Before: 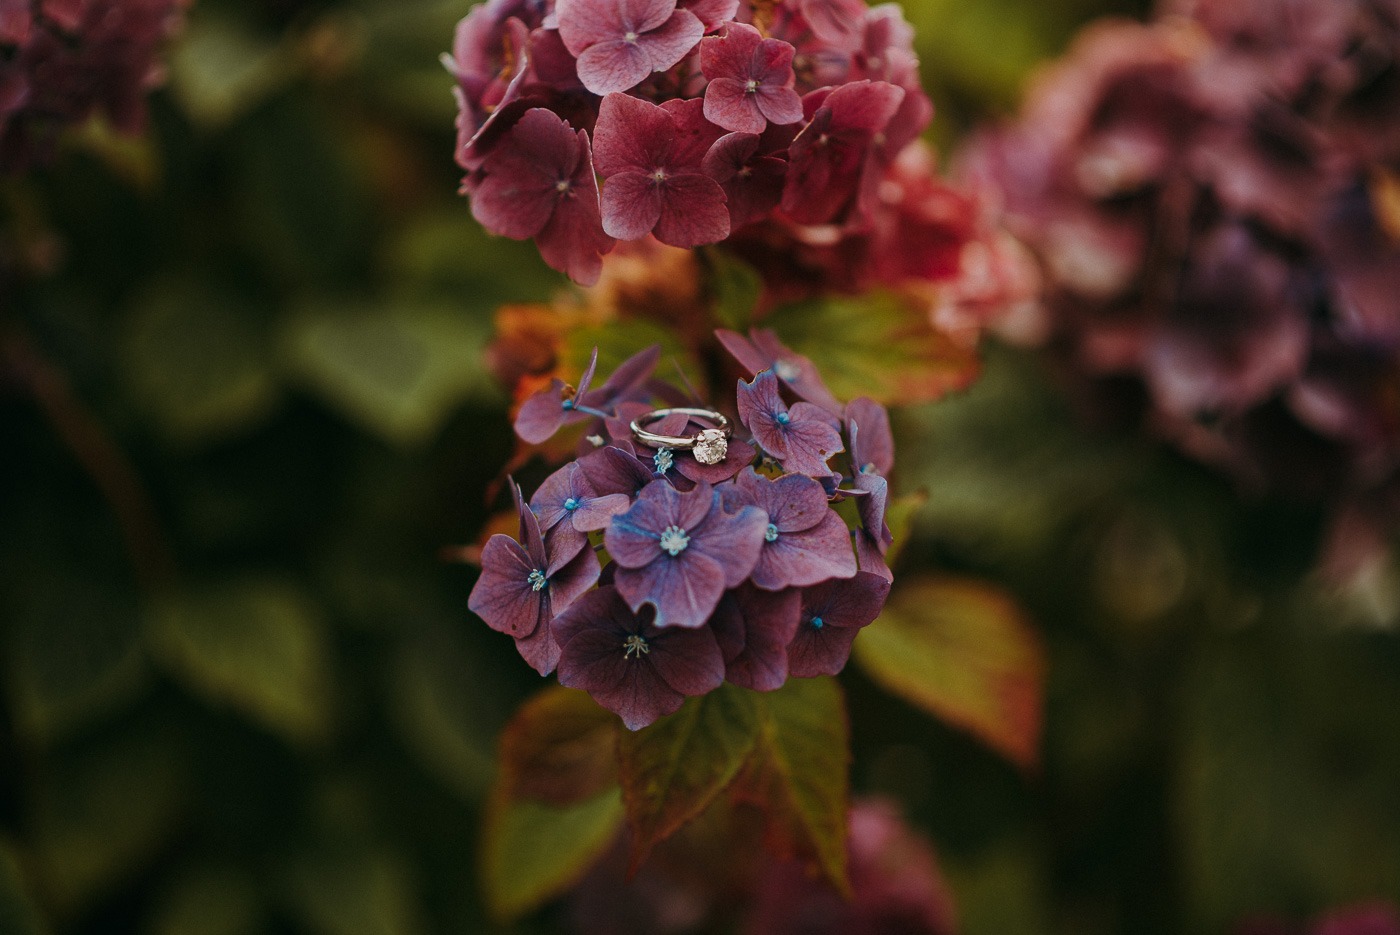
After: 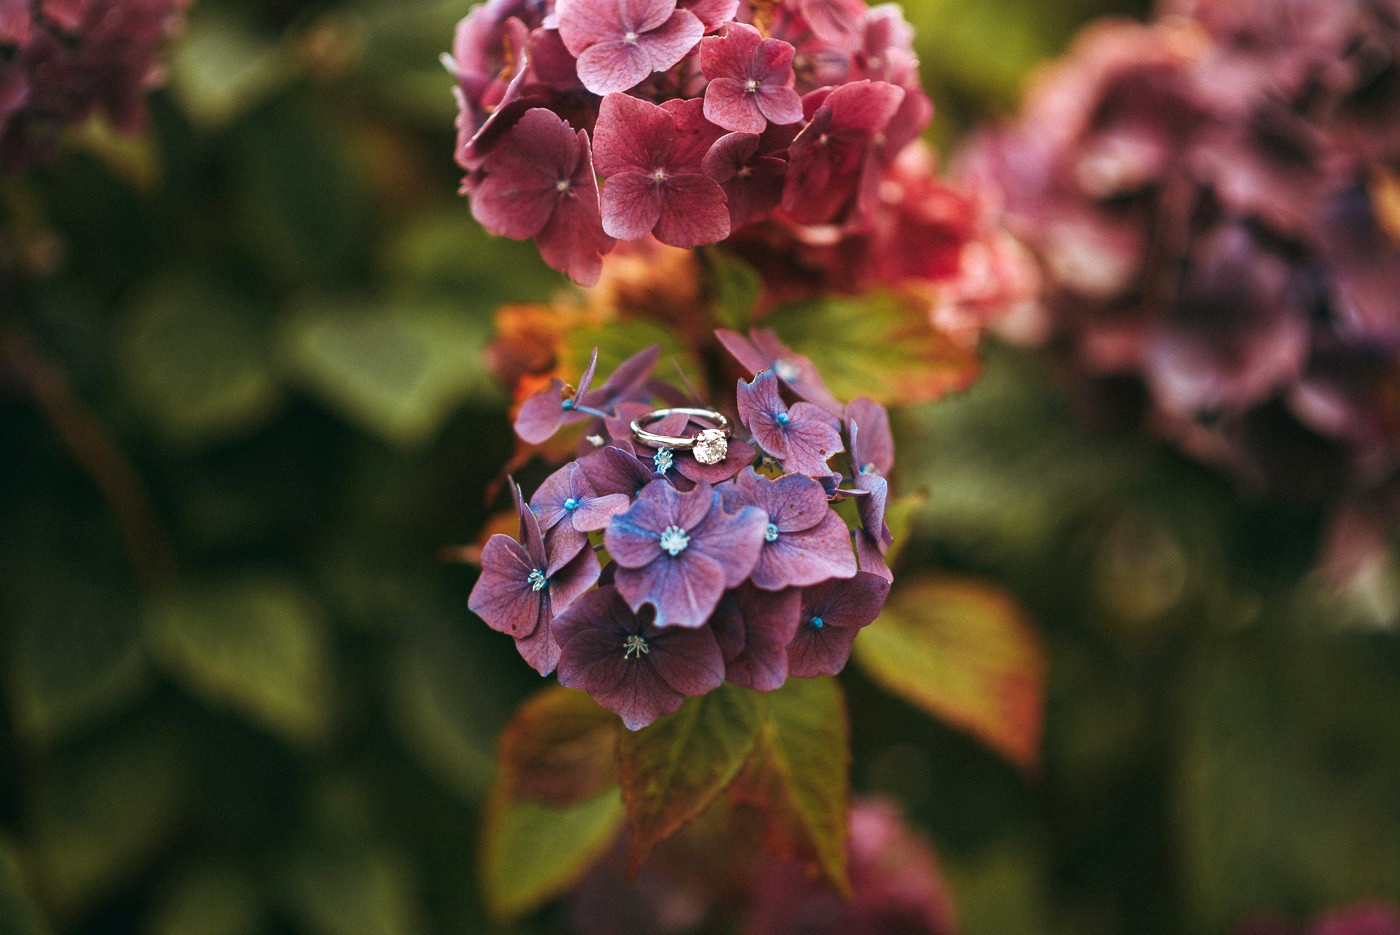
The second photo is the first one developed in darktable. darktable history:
color calibration: x 0.355, y 0.368, temperature 4677.74 K, saturation algorithm version 1 (2020)
exposure: black level correction 0, exposure 0.888 EV, compensate highlight preservation false
